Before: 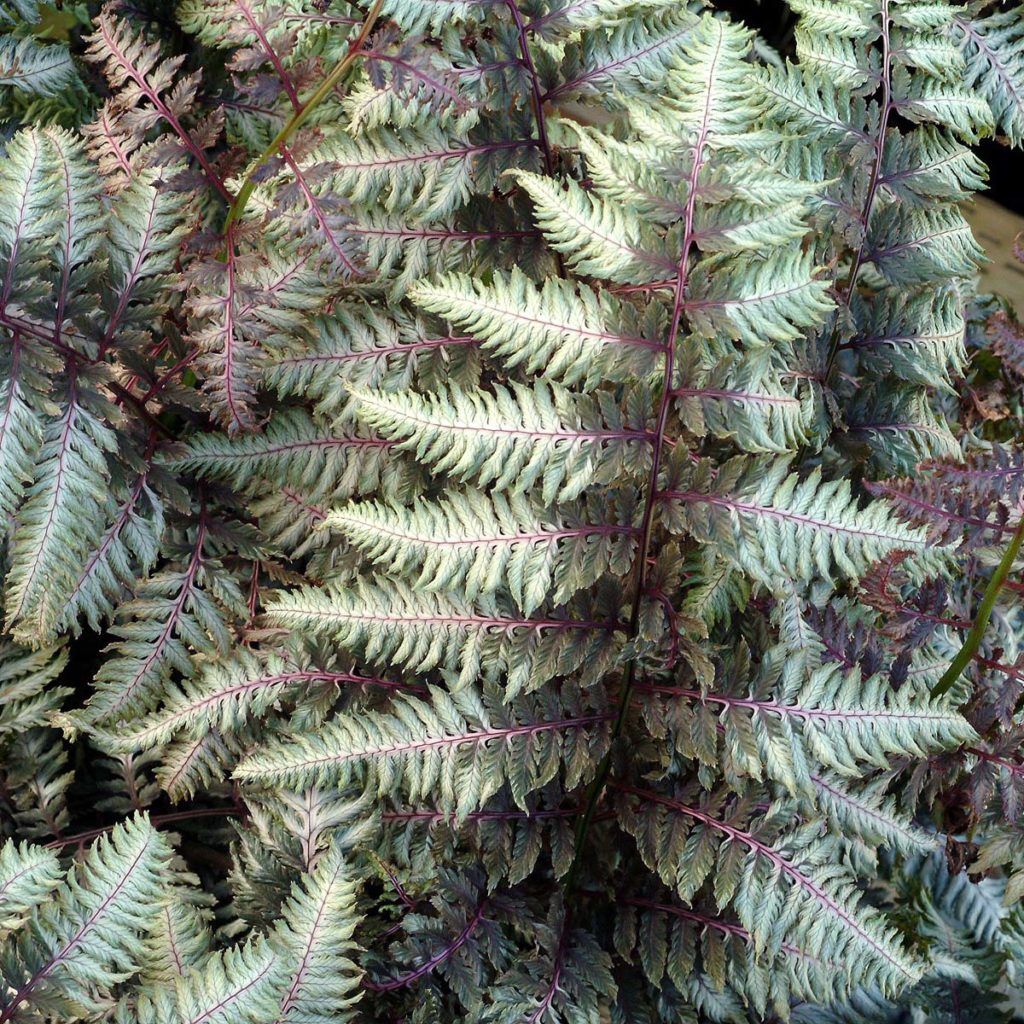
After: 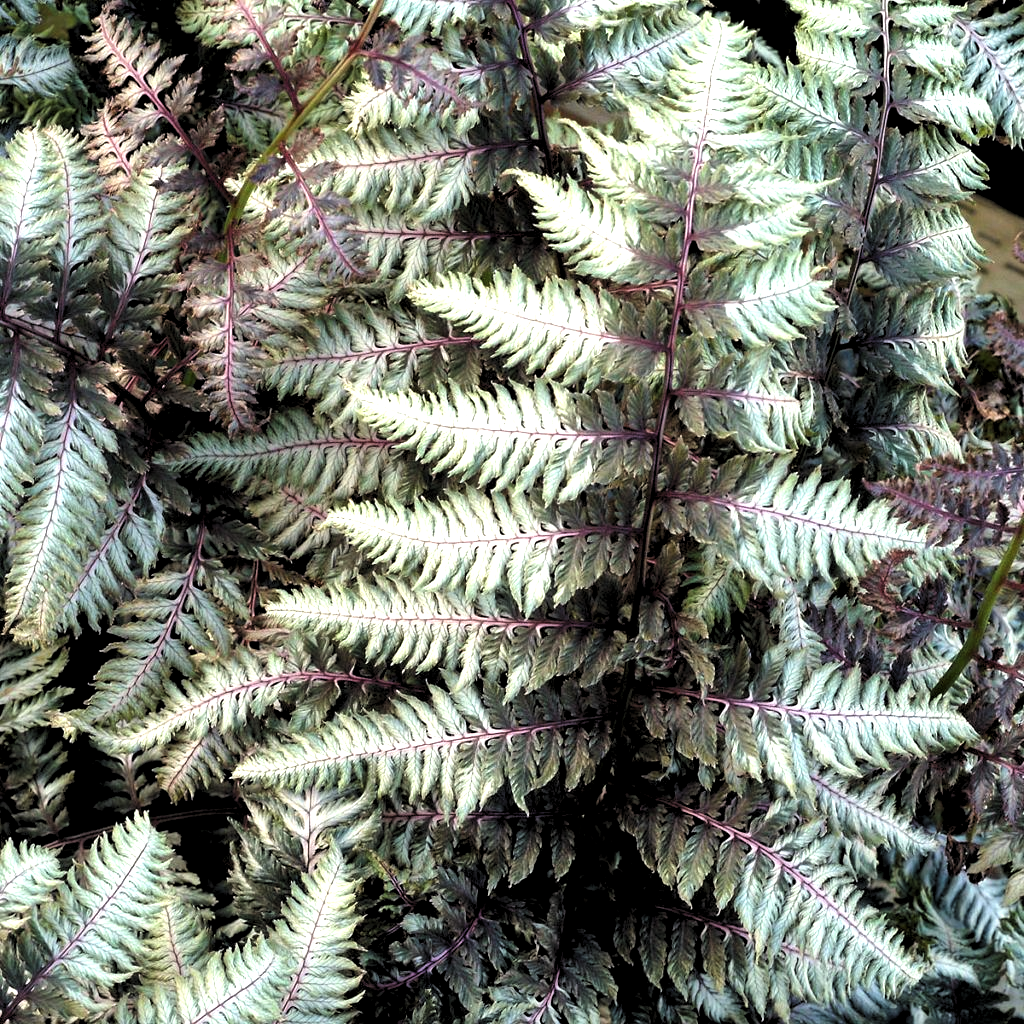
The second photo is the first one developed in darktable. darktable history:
tone equalizer: edges refinement/feathering 500, mask exposure compensation -1.57 EV, preserve details no
levels: mode automatic, black 8.51%, white 90.68%, levels [0, 0.43, 0.984]
exposure: black level correction 0, exposure 0.694 EV, compensate highlight preservation false
shadows and highlights: soften with gaussian
